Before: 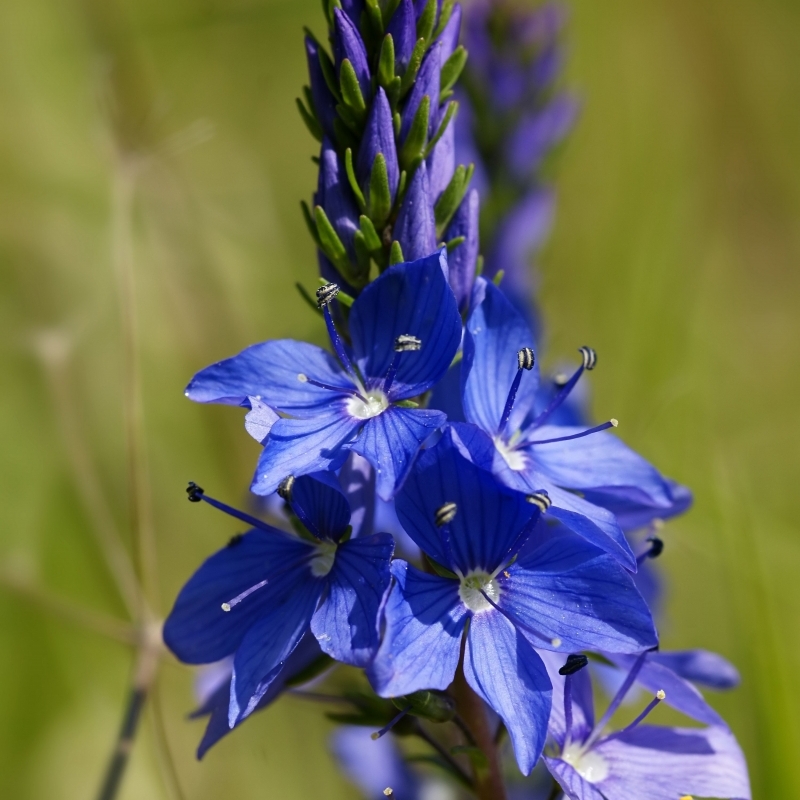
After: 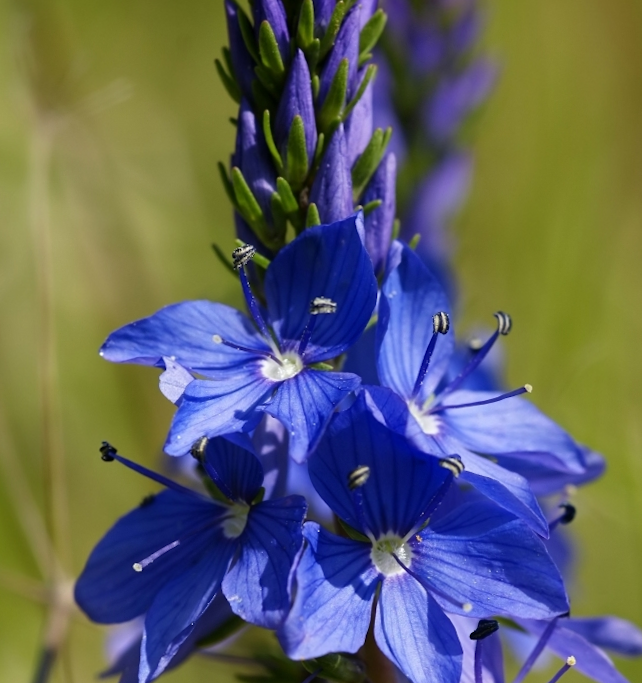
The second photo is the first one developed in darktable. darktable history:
crop: left 11.225%, top 5.381%, right 9.565%, bottom 10.314%
rotate and perspective: rotation 0.8°, automatic cropping off
